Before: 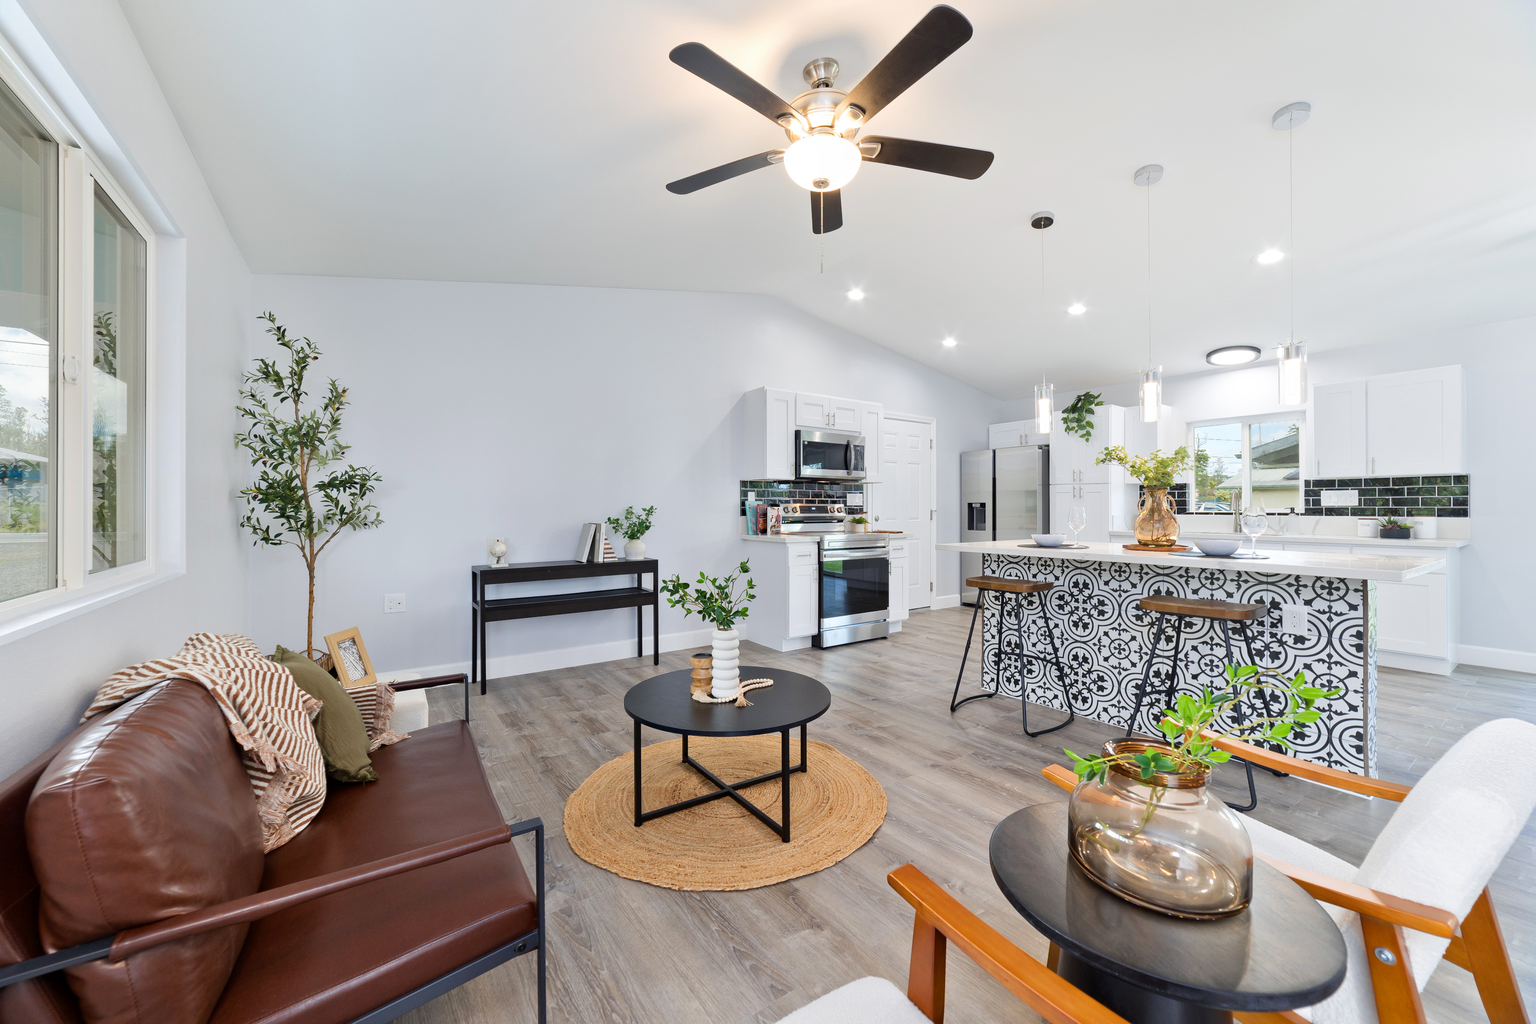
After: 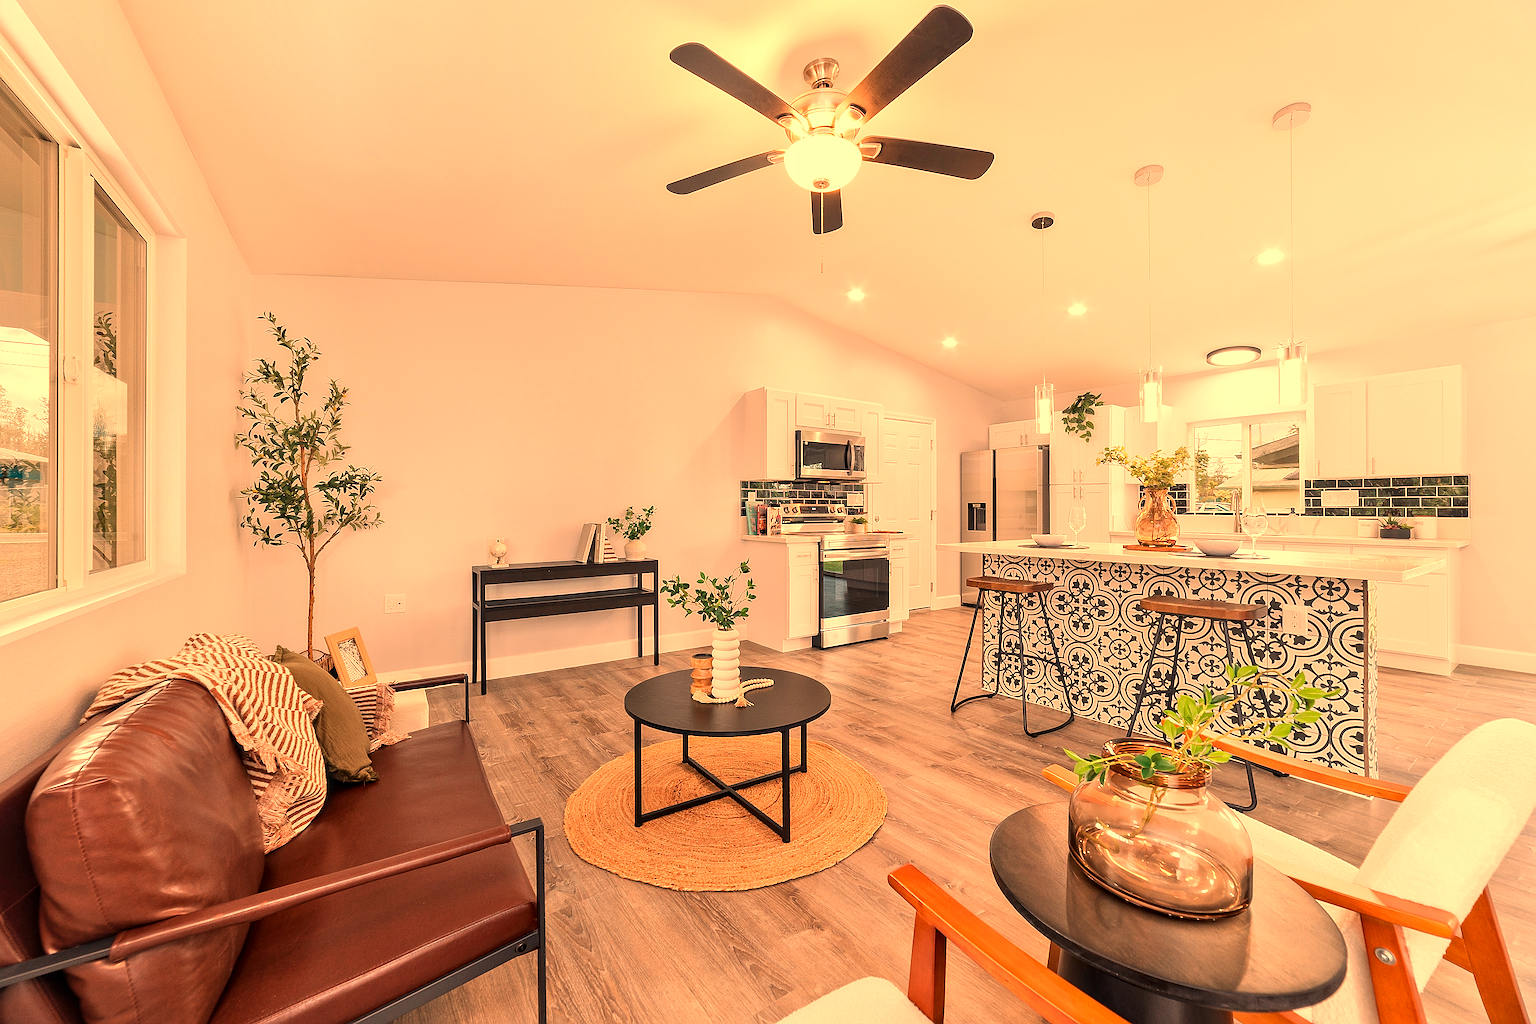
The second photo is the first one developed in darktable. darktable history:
sharpen: radius 1.4, amount 1.25, threshold 0.7
white balance: red 1.467, blue 0.684
local contrast: on, module defaults
